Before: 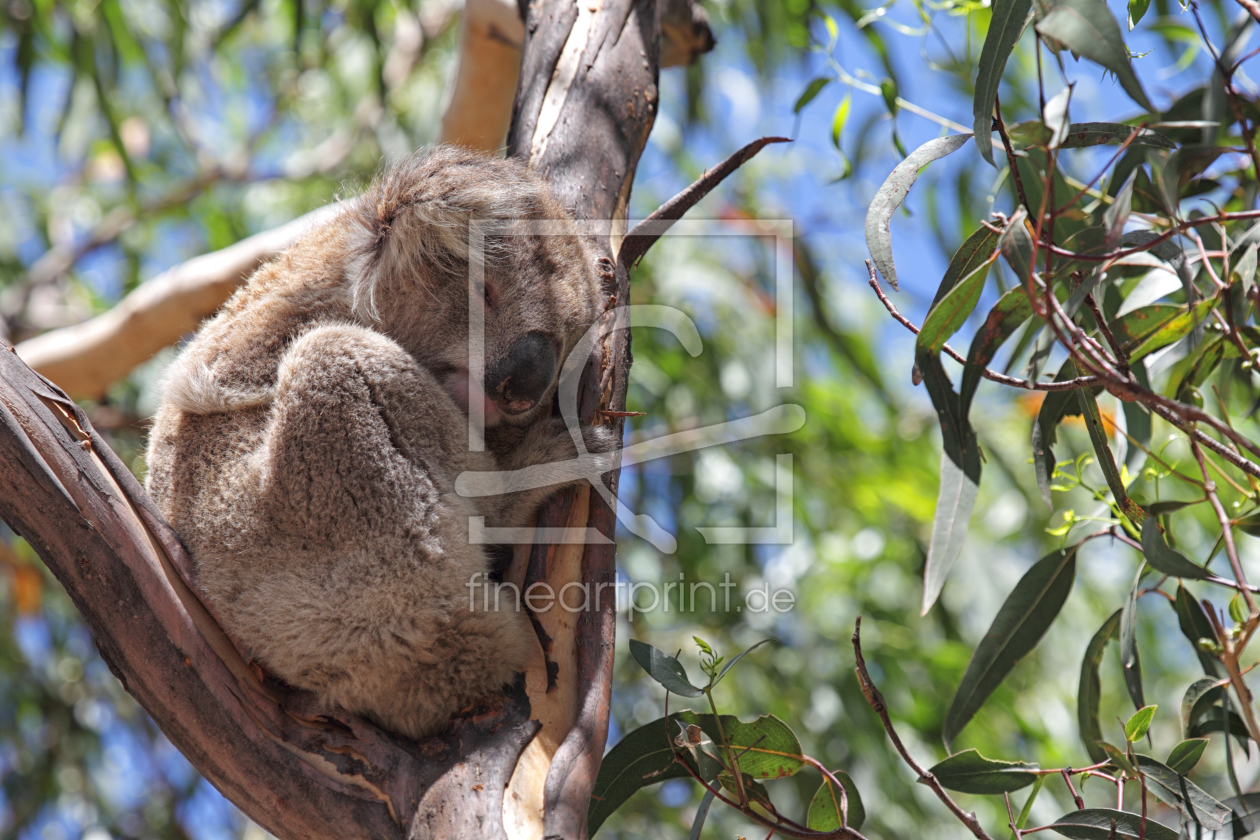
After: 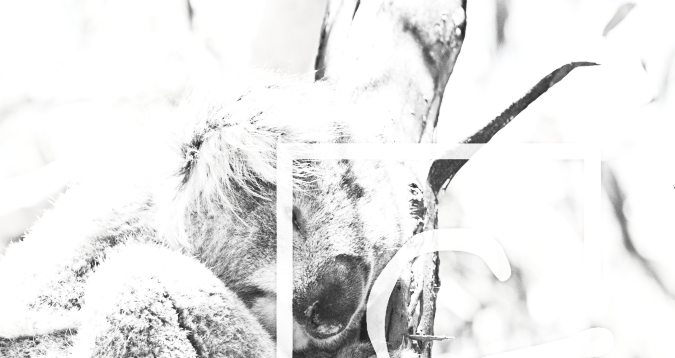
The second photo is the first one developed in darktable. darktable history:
contrast brightness saturation: contrast 0.543, brightness 0.481, saturation -0.986
exposure: black level correction 0, exposure 1.698 EV, compensate highlight preservation false
crop: left 15.259%, top 9.06%, right 31.169%, bottom 48.297%
